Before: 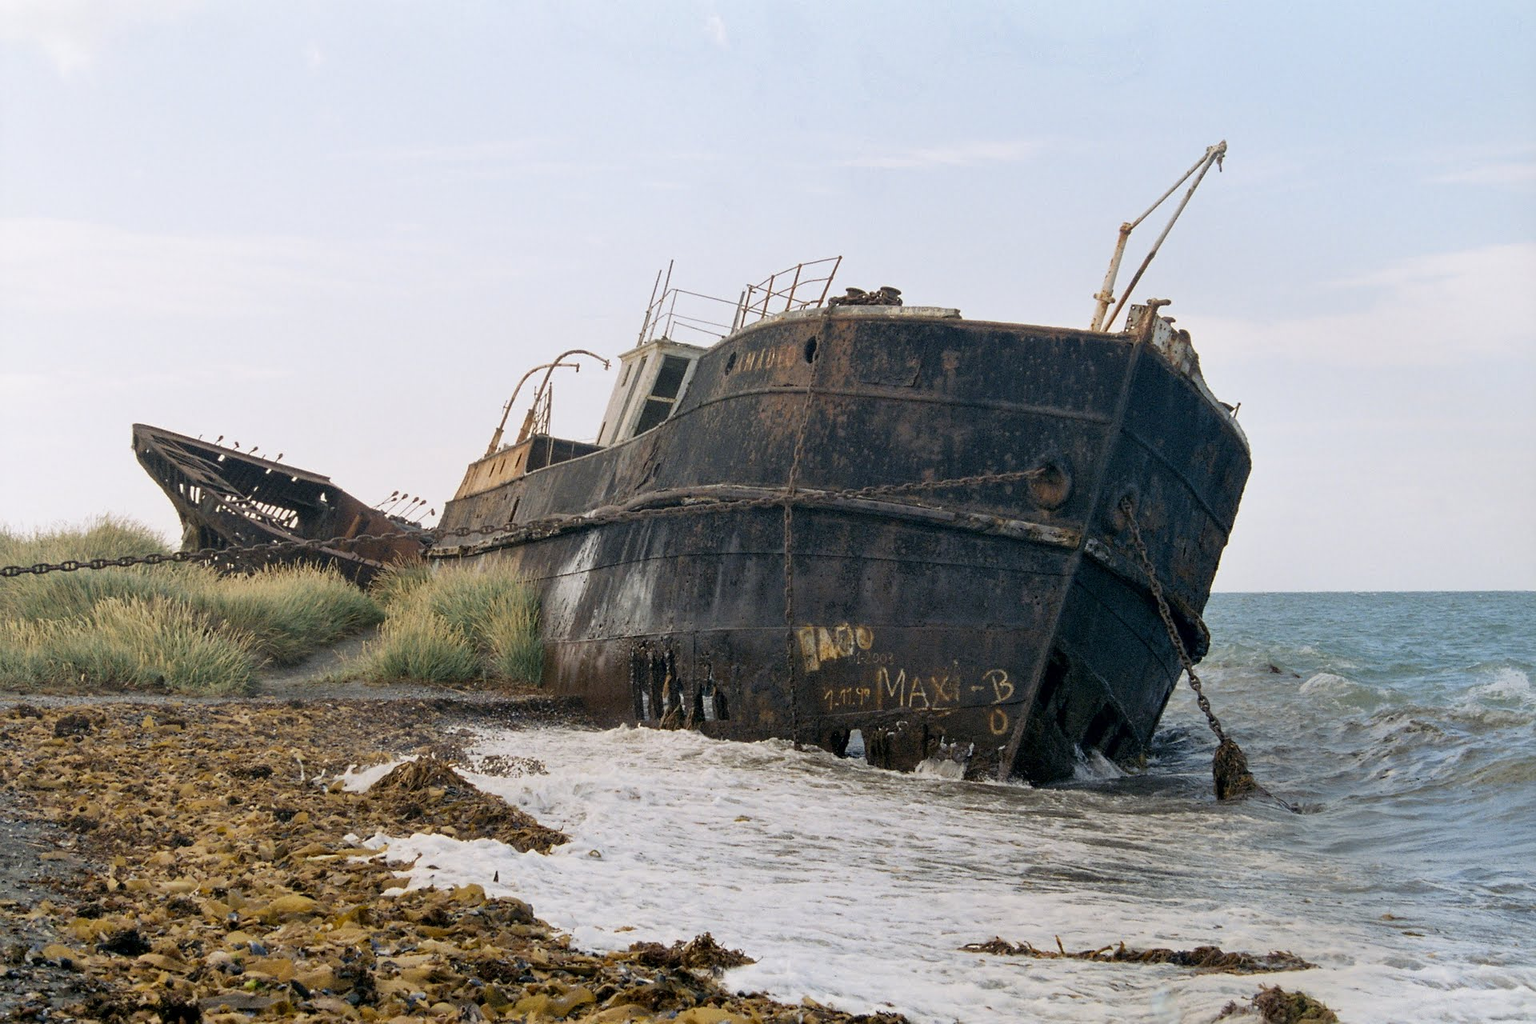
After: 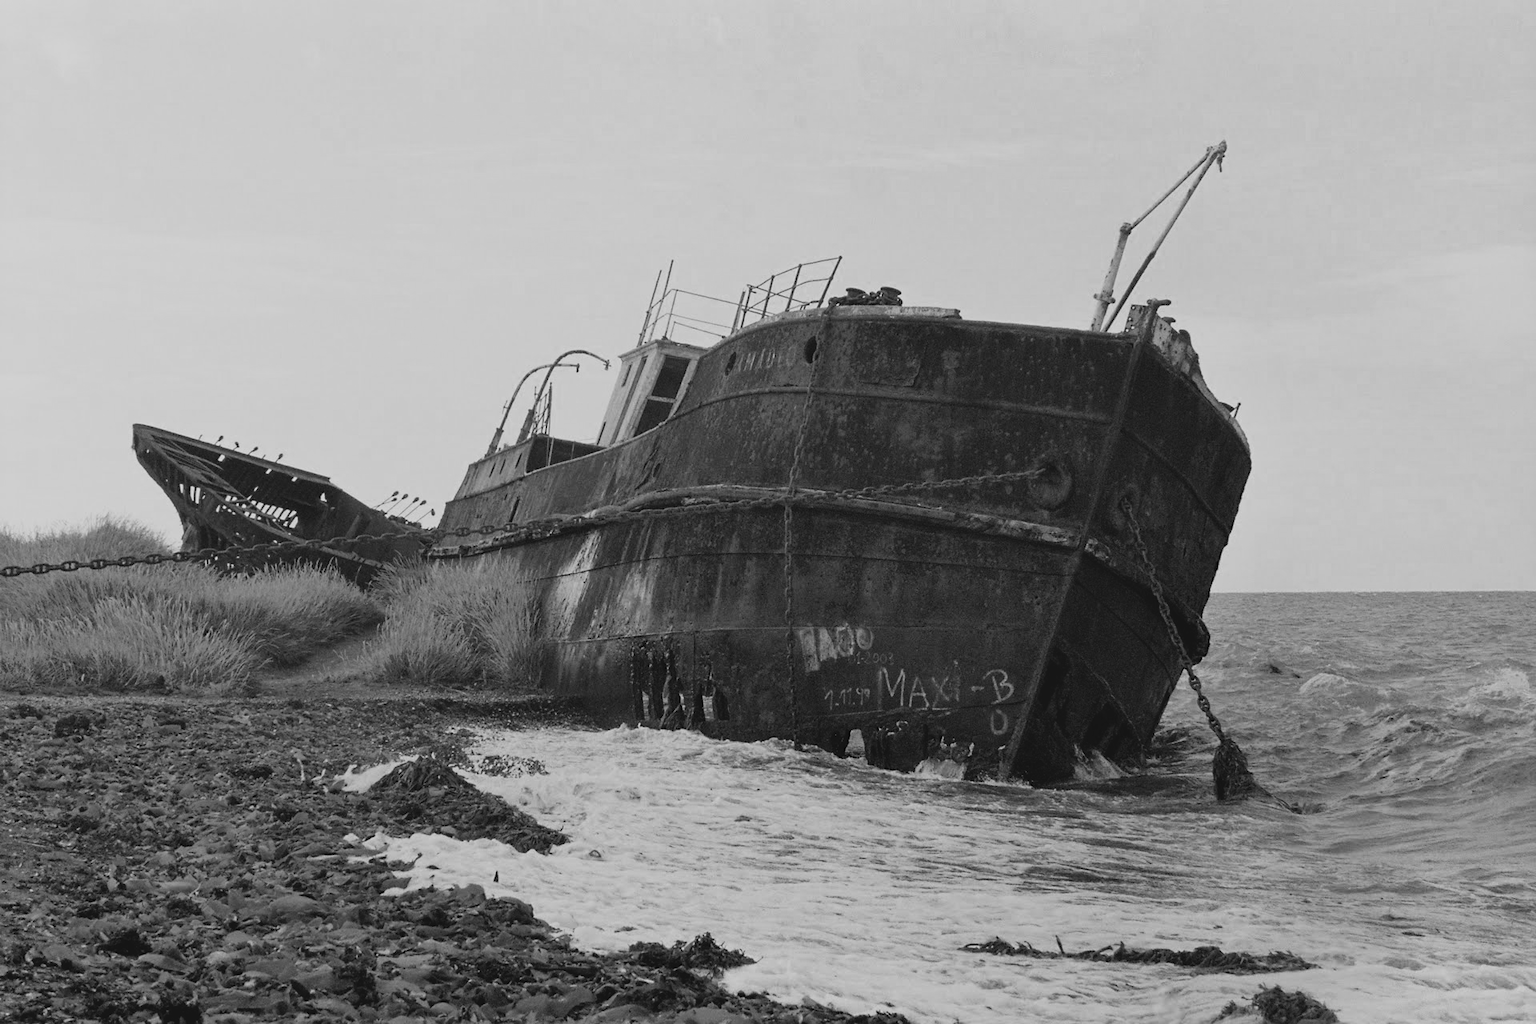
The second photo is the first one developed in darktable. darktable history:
white balance: red 0.978, blue 0.999
color correction: highlights a* 21.16, highlights b* 19.61
base curve: curves: ch0 [(0, 0) (0.204, 0.334) (0.55, 0.733) (1, 1)], preserve colors none
monochrome: on, module defaults
shadows and highlights: shadows 30.86, highlights 0, soften with gaussian
color balance: lift [1.016, 0.983, 1, 1.017], gamma [0.78, 1.018, 1.043, 0.957], gain [0.786, 1.063, 0.937, 1.017], input saturation 118.26%, contrast 13.43%, contrast fulcrum 21.62%, output saturation 82.76%
color zones: curves: ch0 [(0.11, 0.396) (0.195, 0.36) (0.25, 0.5) (0.303, 0.412) (0.357, 0.544) (0.75, 0.5) (0.967, 0.328)]; ch1 [(0, 0.468) (0.112, 0.512) (0.202, 0.6) (0.25, 0.5) (0.307, 0.352) (0.357, 0.544) (0.75, 0.5) (0.963, 0.524)]
